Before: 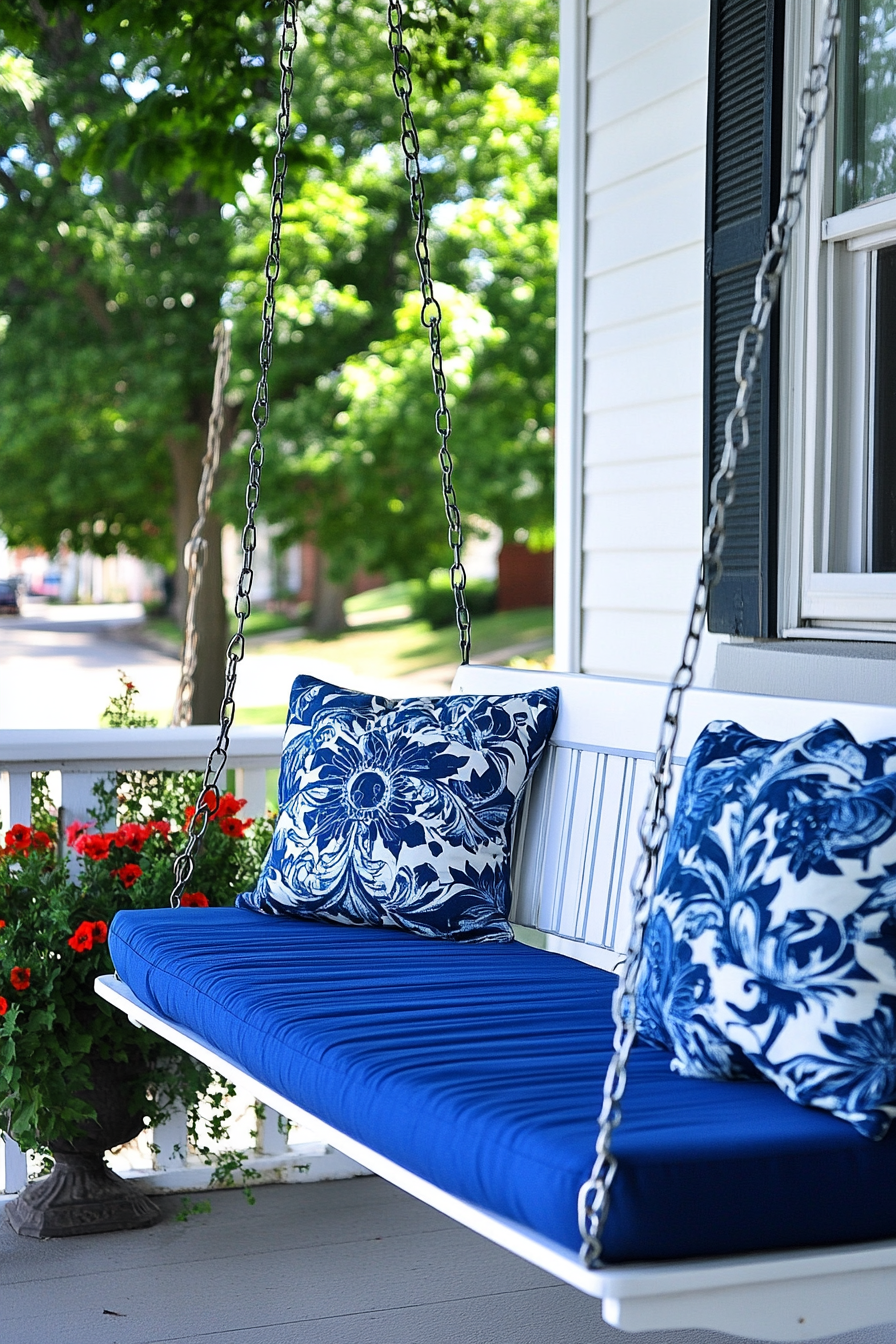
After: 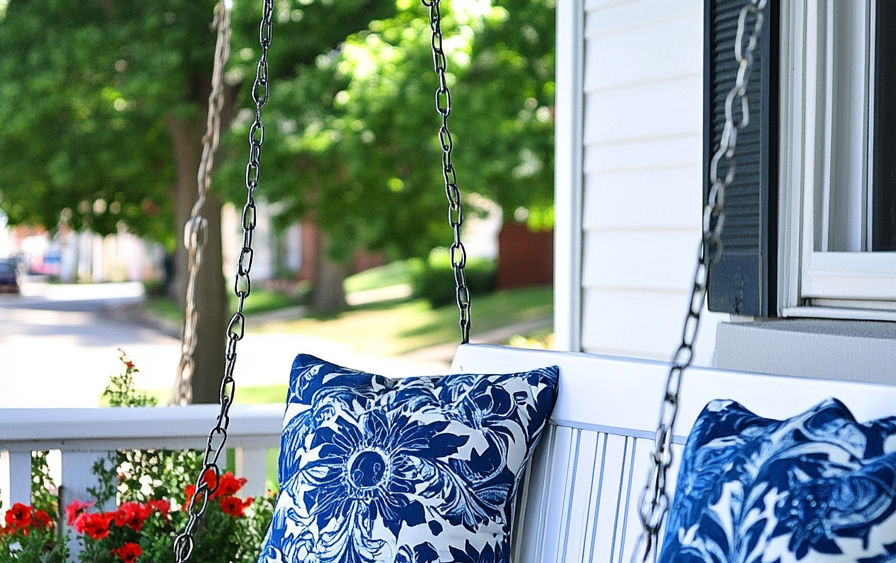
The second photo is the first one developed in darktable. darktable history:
crop and rotate: top 23.924%, bottom 34.12%
